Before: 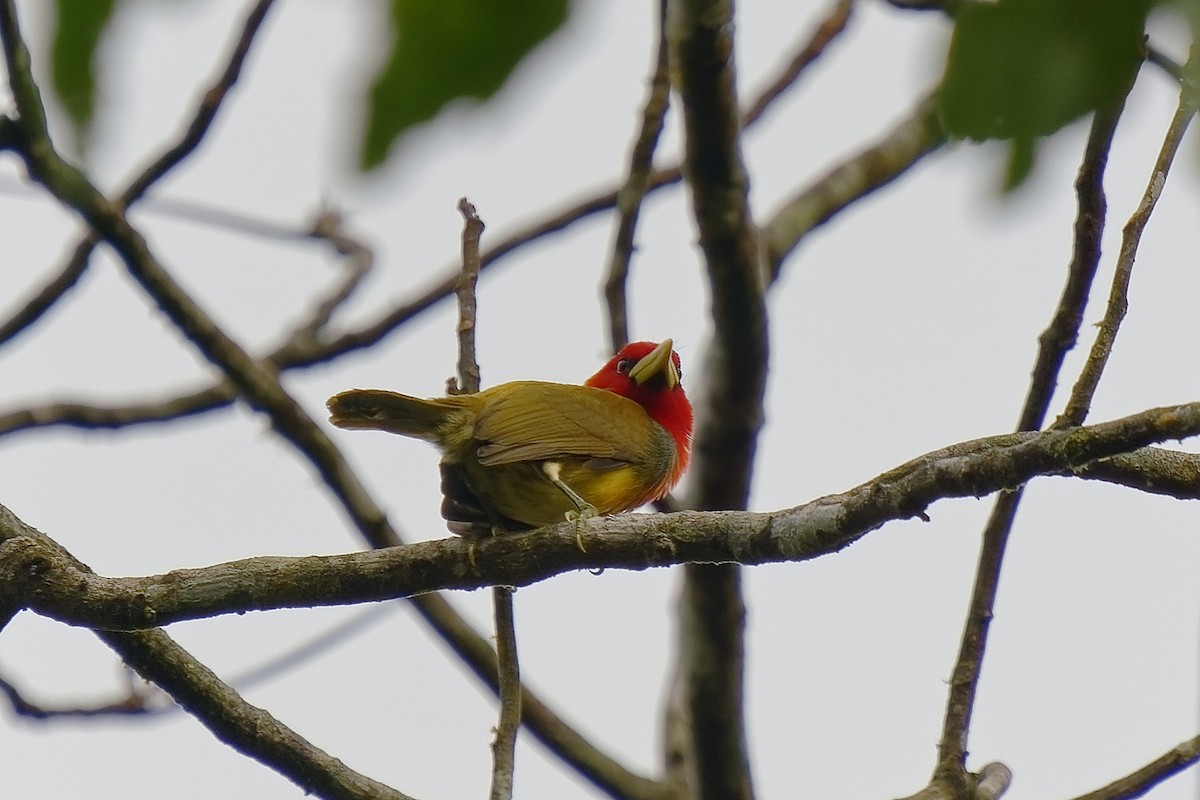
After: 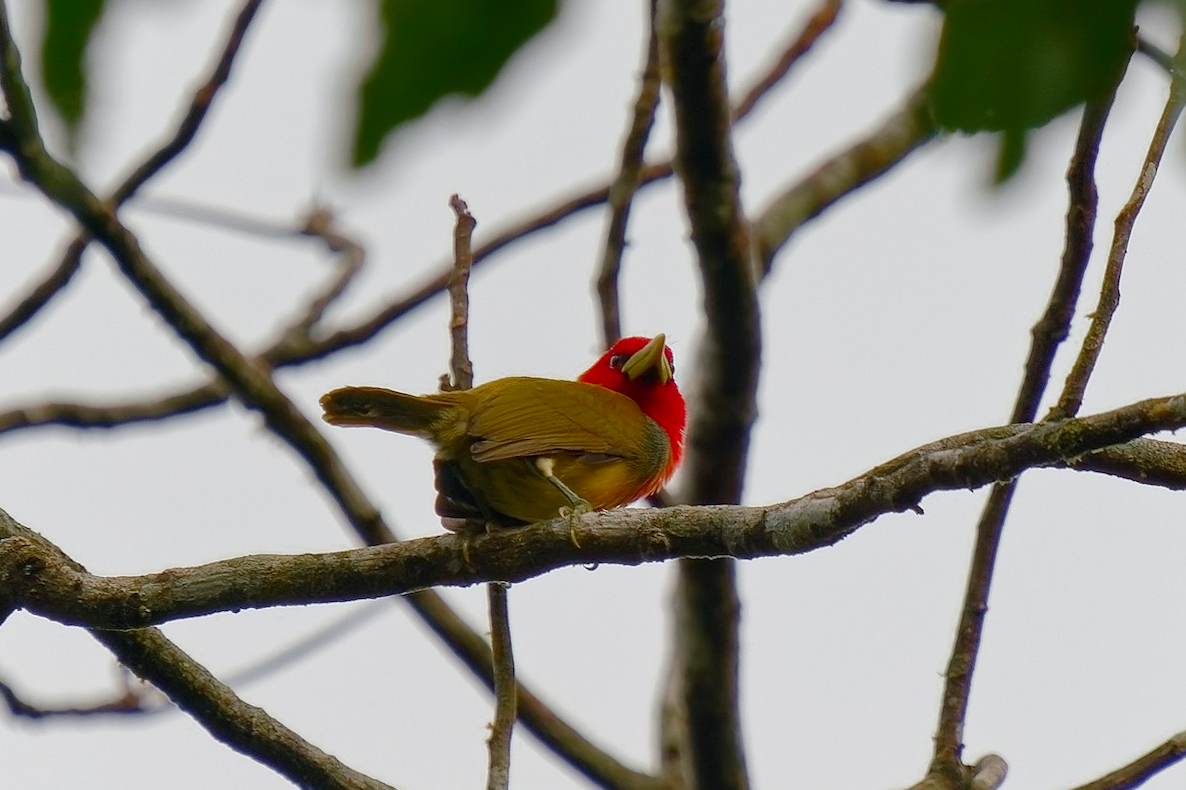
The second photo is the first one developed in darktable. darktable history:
color zones: curves: ch0 [(0, 0.48) (0.209, 0.398) (0.305, 0.332) (0.429, 0.493) (0.571, 0.5) (0.714, 0.5) (0.857, 0.5) (1, 0.48)]; ch1 [(0, 0.633) (0.143, 0.586) (0.286, 0.489) (0.429, 0.448) (0.571, 0.31) (0.714, 0.335) (0.857, 0.492) (1, 0.633)]; ch2 [(0, 0.448) (0.143, 0.498) (0.286, 0.5) (0.429, 0.5) (0.571, 0.5) (0.714, 0.5) (0.857, 0.5) (1, 0.448)]
rotate and perspective: rotation -0.45°, automatic cropping original format, crop left 0.008, crop right 0.992, crop top 0.012, crop bottom 0.988
